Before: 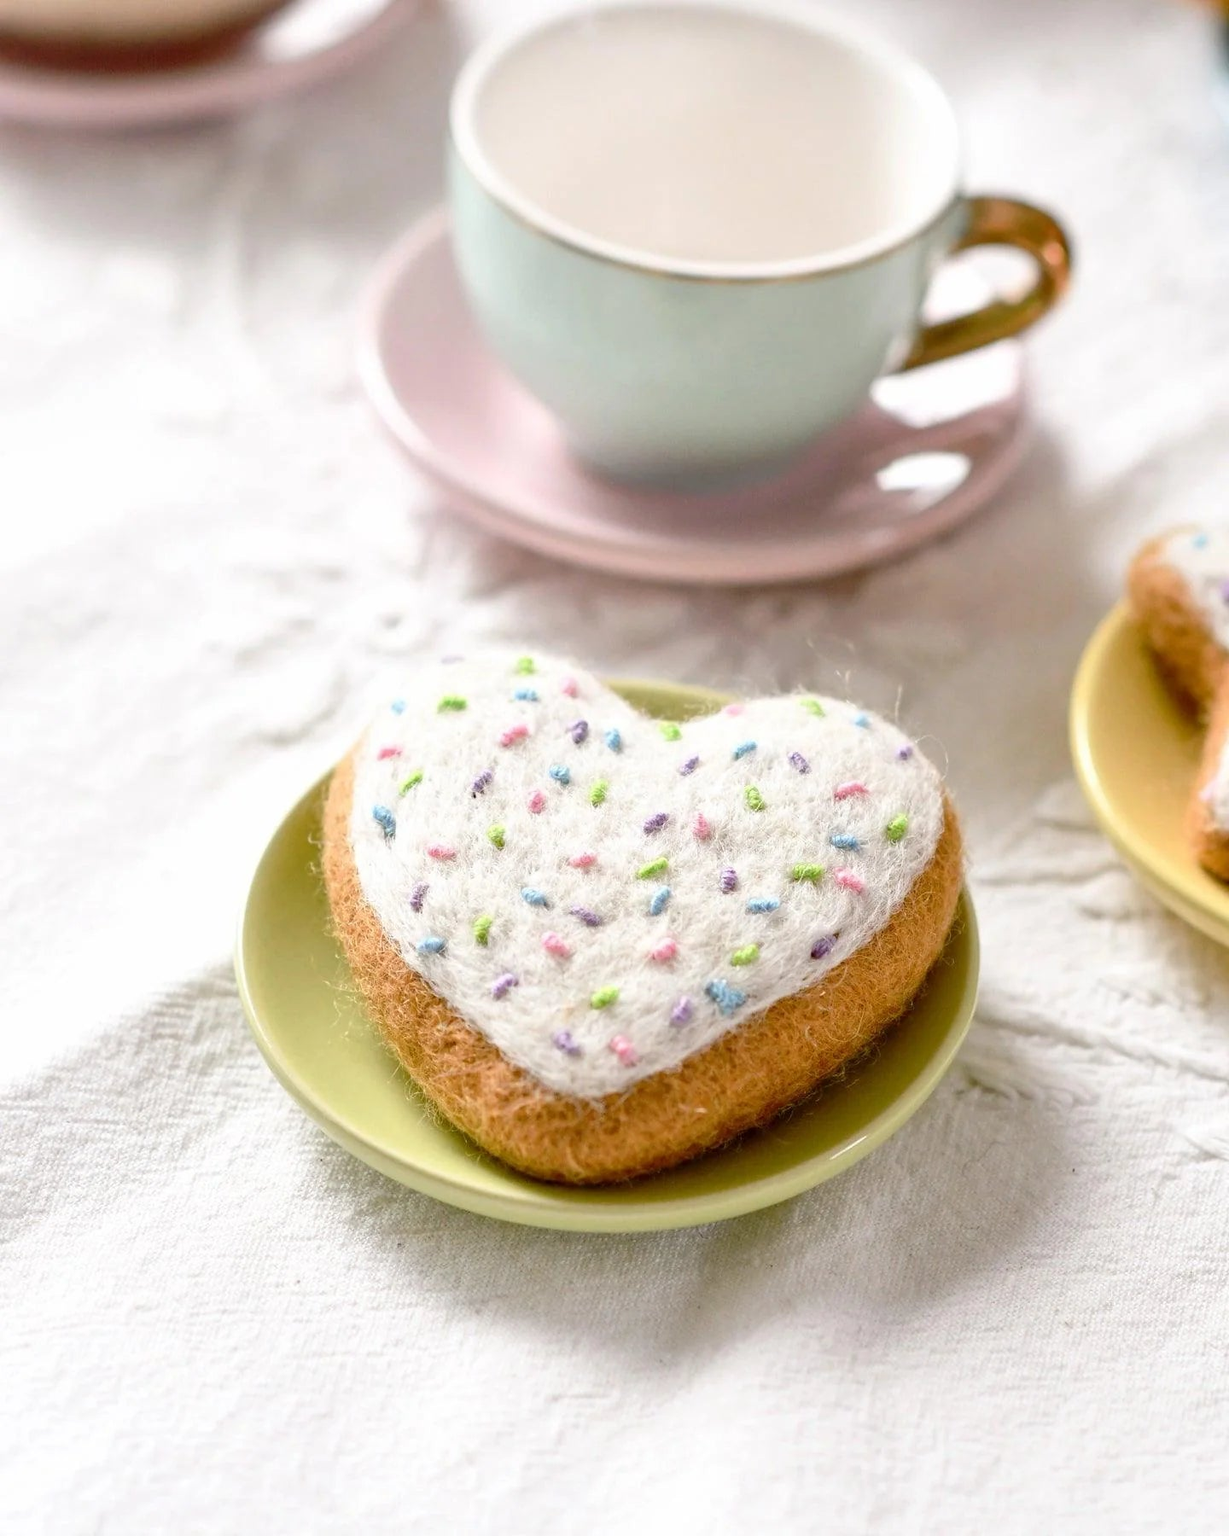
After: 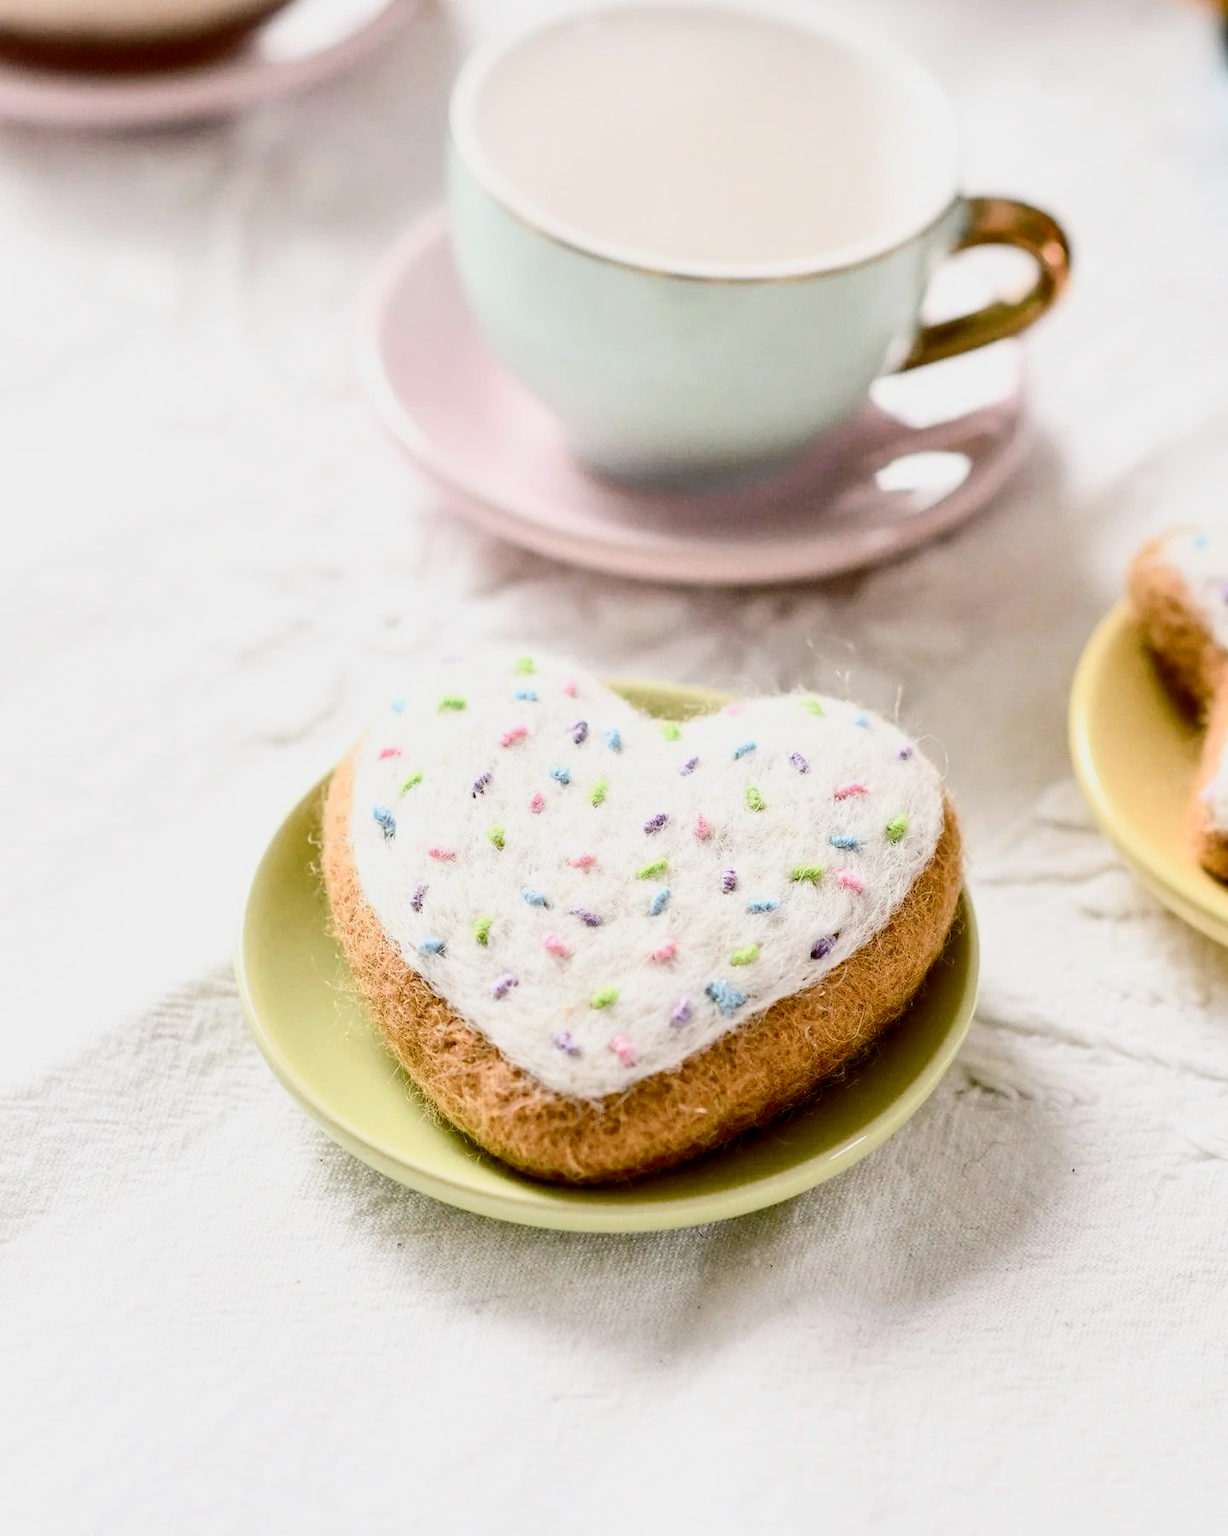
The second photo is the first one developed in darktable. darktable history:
filmic rgb: black relative exposure -7.91 EV, white relative exposure 4.11 EV, hardness 4.06, latitude 51.2%, contrast 1.01, shadows ↔ highlights balance 5.67%
contrast brightness saturation: contrast 0.298
